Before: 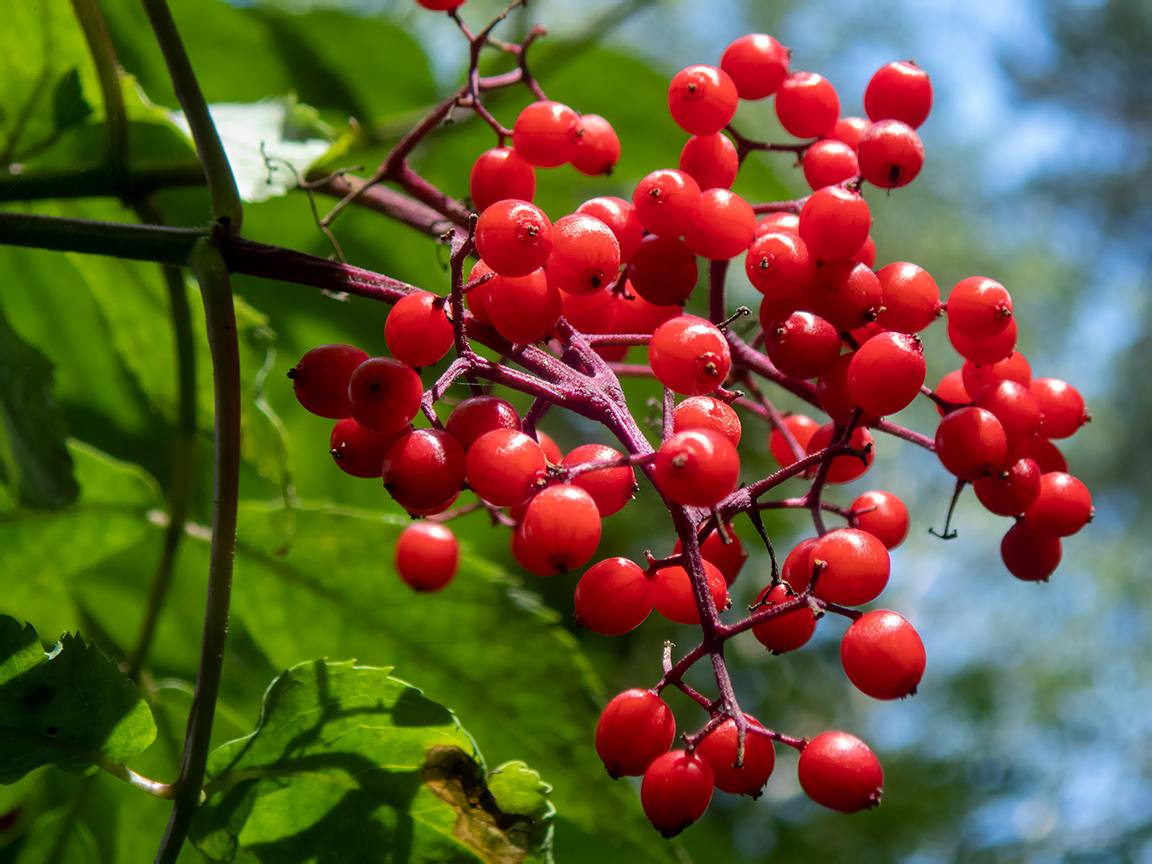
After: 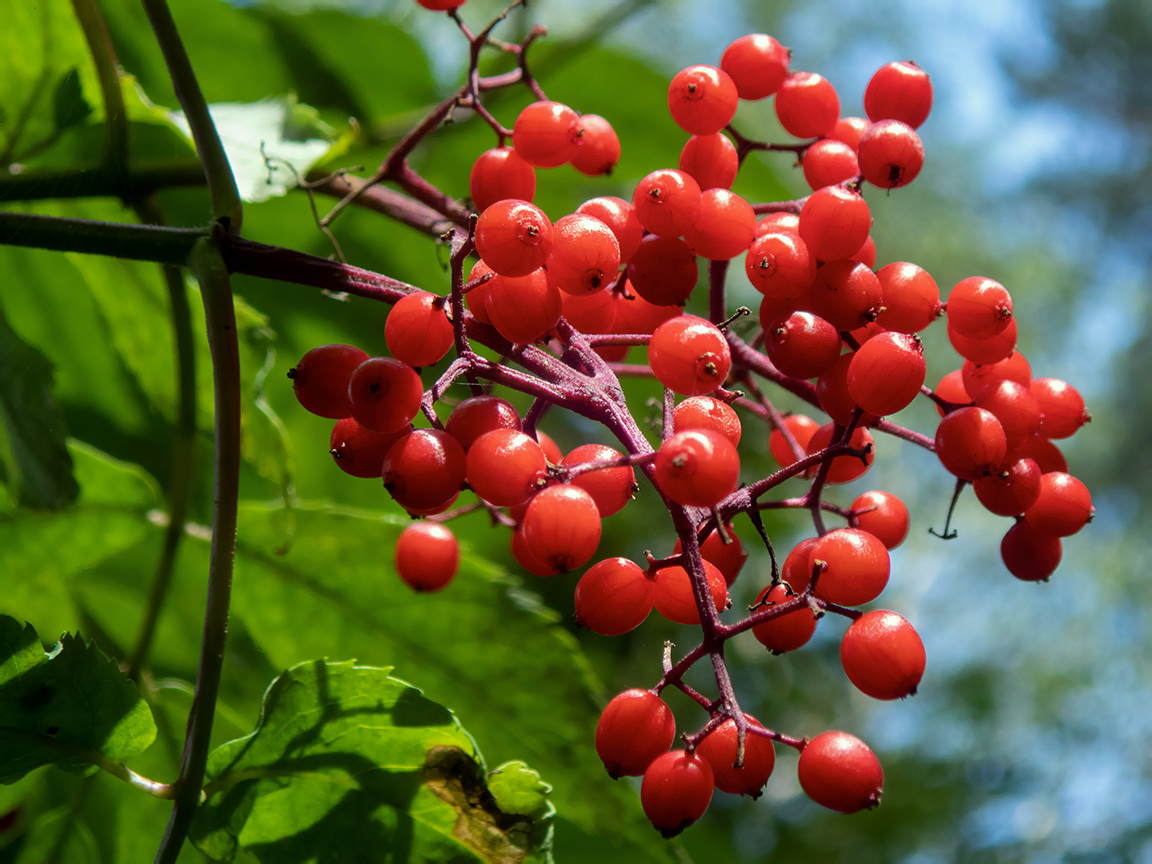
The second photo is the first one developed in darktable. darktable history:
color correction: highlights a* -4.61, highlights b* 5.04, saturation 0.951
